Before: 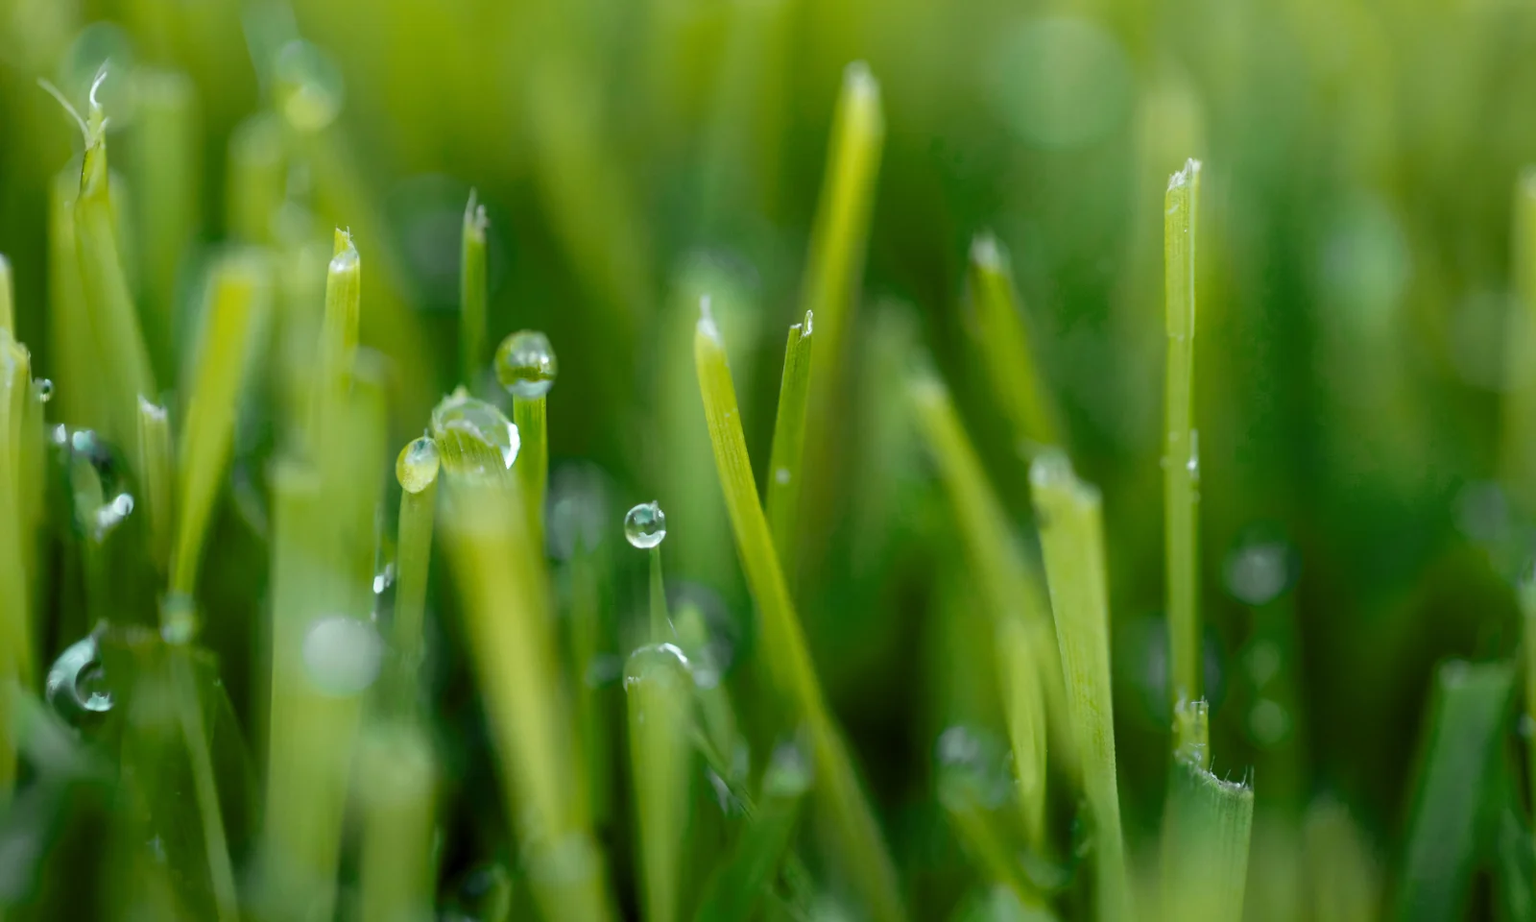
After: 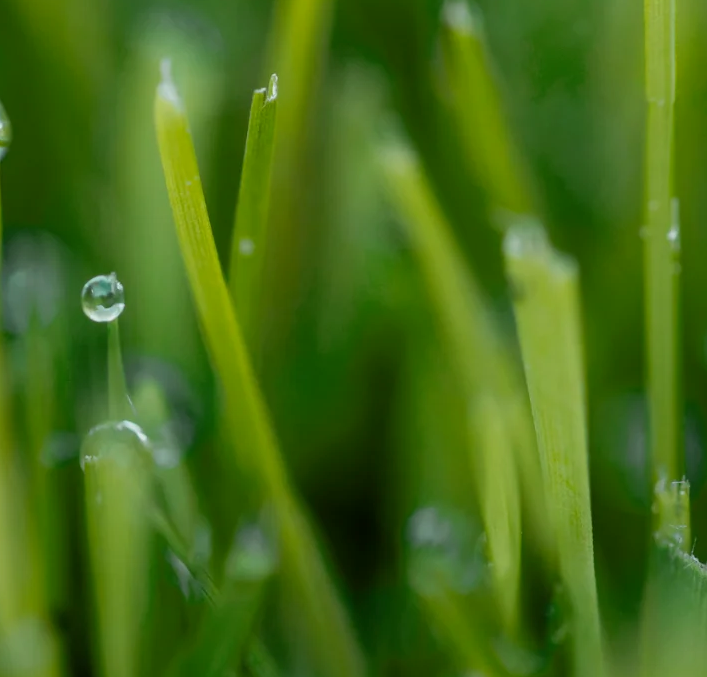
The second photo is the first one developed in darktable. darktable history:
exposure: black level correction 0.002, exposure -0.2 EV, compensate highlight preservation false
crop: left 35.602%, top 26%, right 20.197%, bottom 3.419%
shadows and highlights: shadows 30.05
